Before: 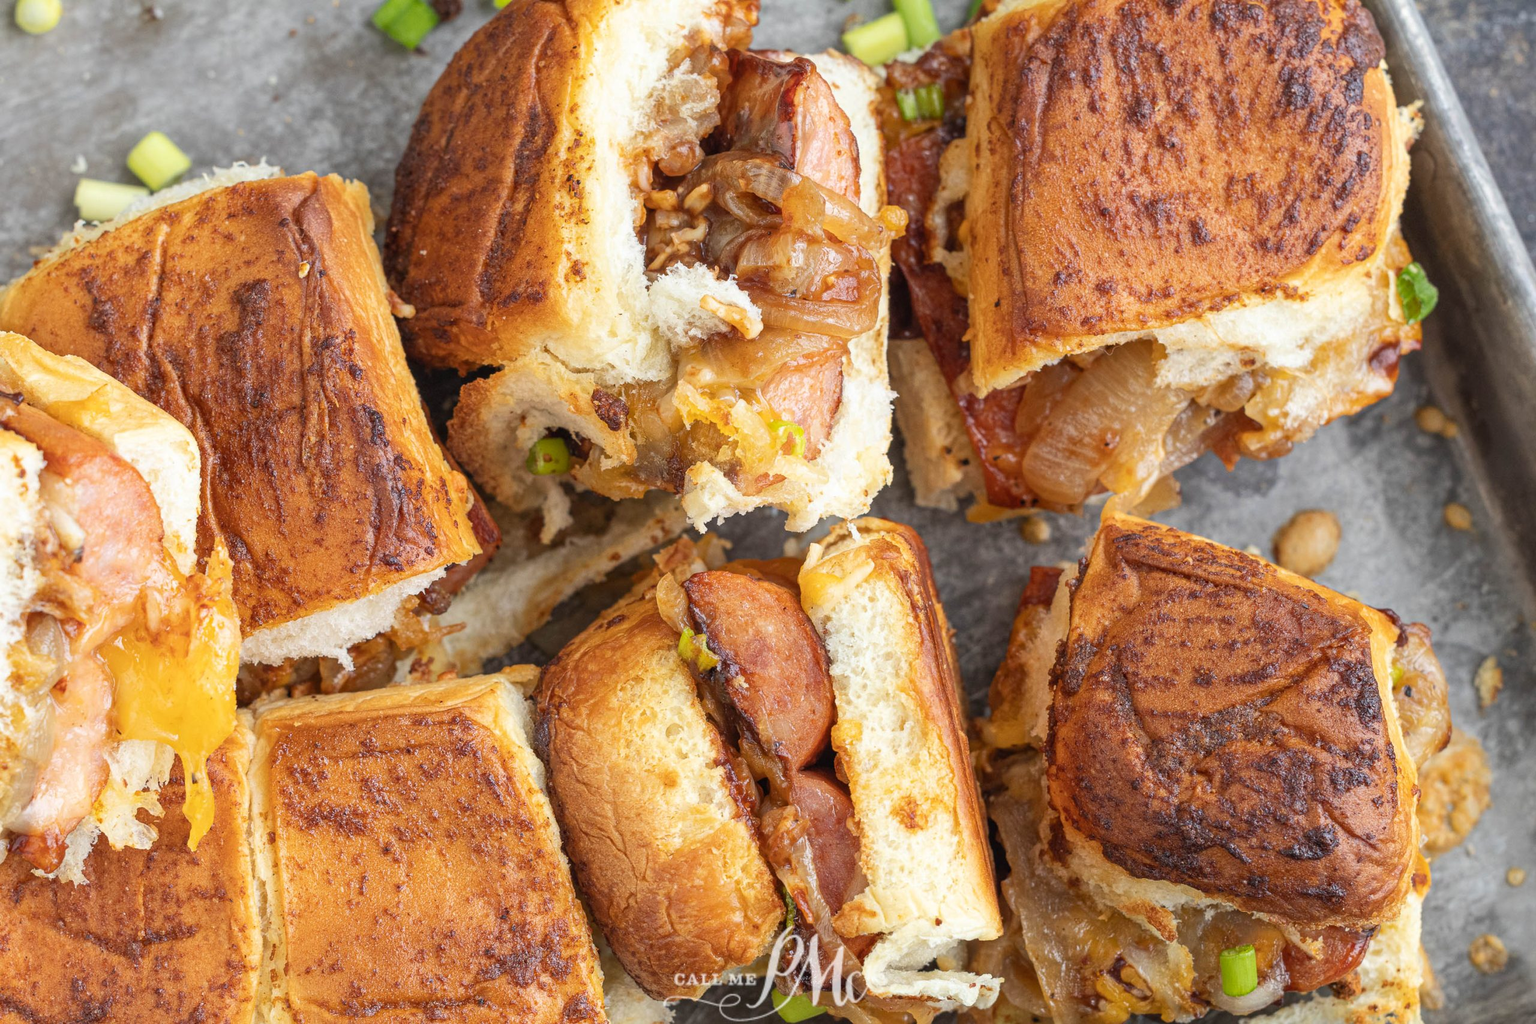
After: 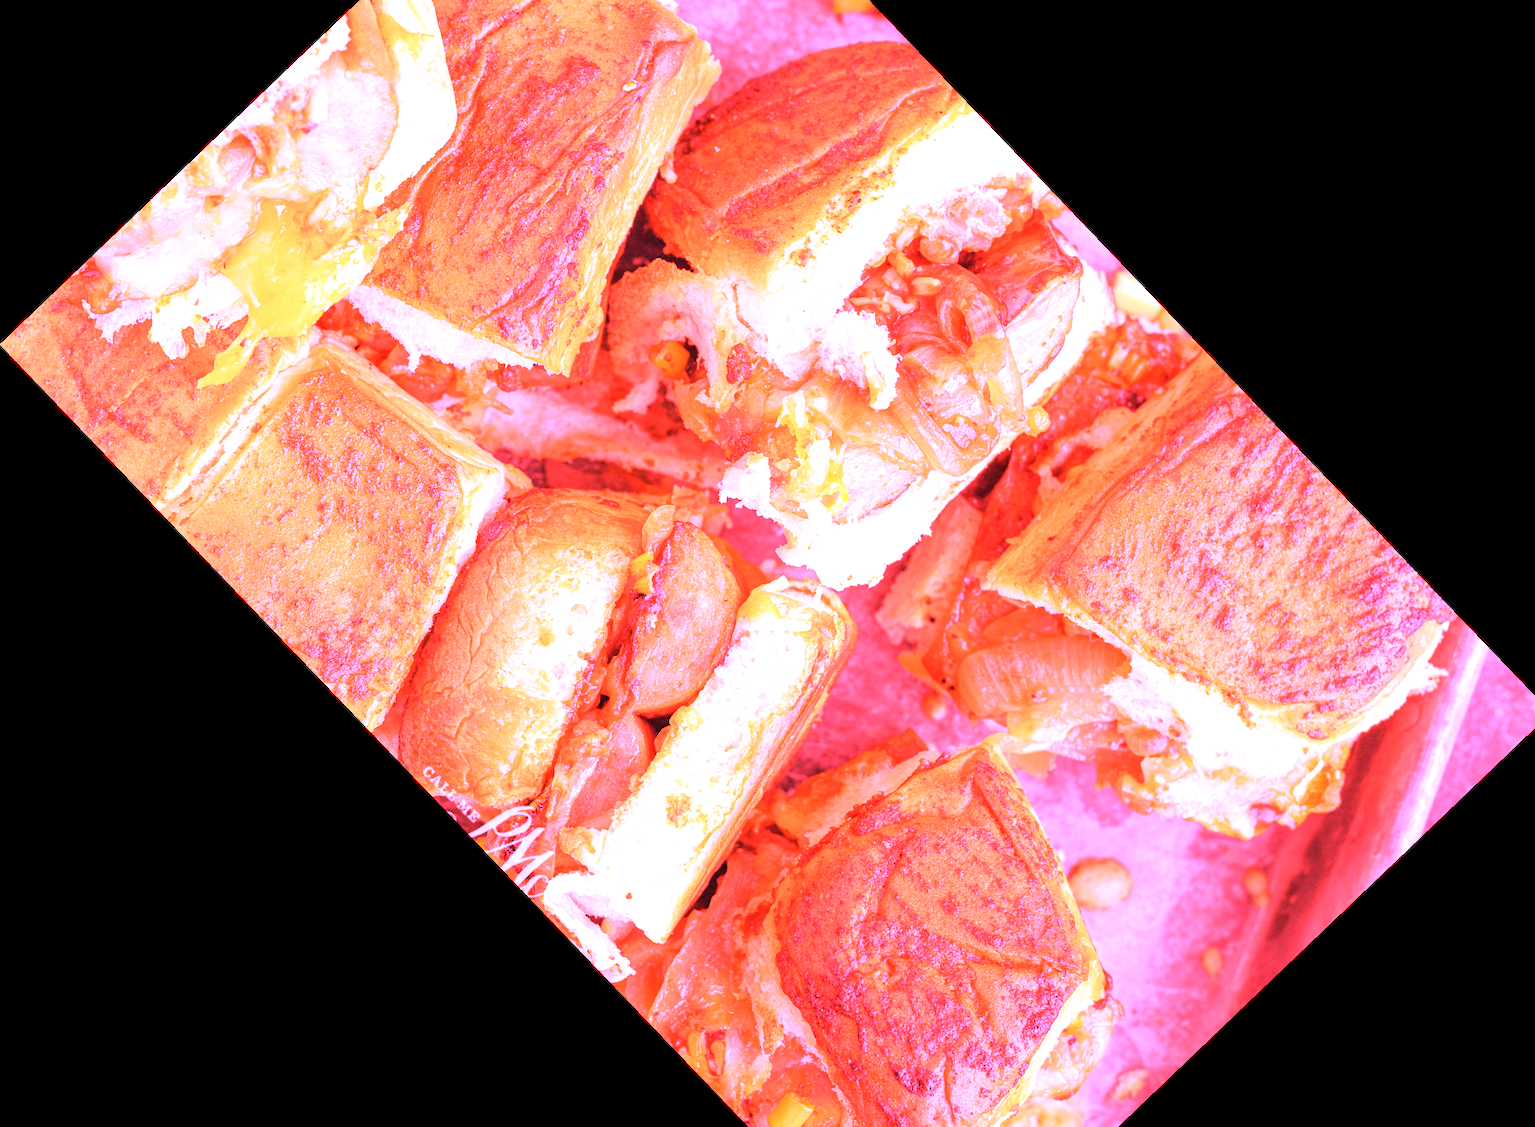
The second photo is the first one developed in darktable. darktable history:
rotate and perspective: rotation -2°, crop left 0.022, crop right 0.978, crop top 0.049, crop bottom 0.951
white balance: red 4.26, blue 1.802
contrast brightness saturation: contrast 0.01, saturation -0.05
crop and rotate: angle -46.26°, top 16.234%, right 0.912%, bottom 11.704%
